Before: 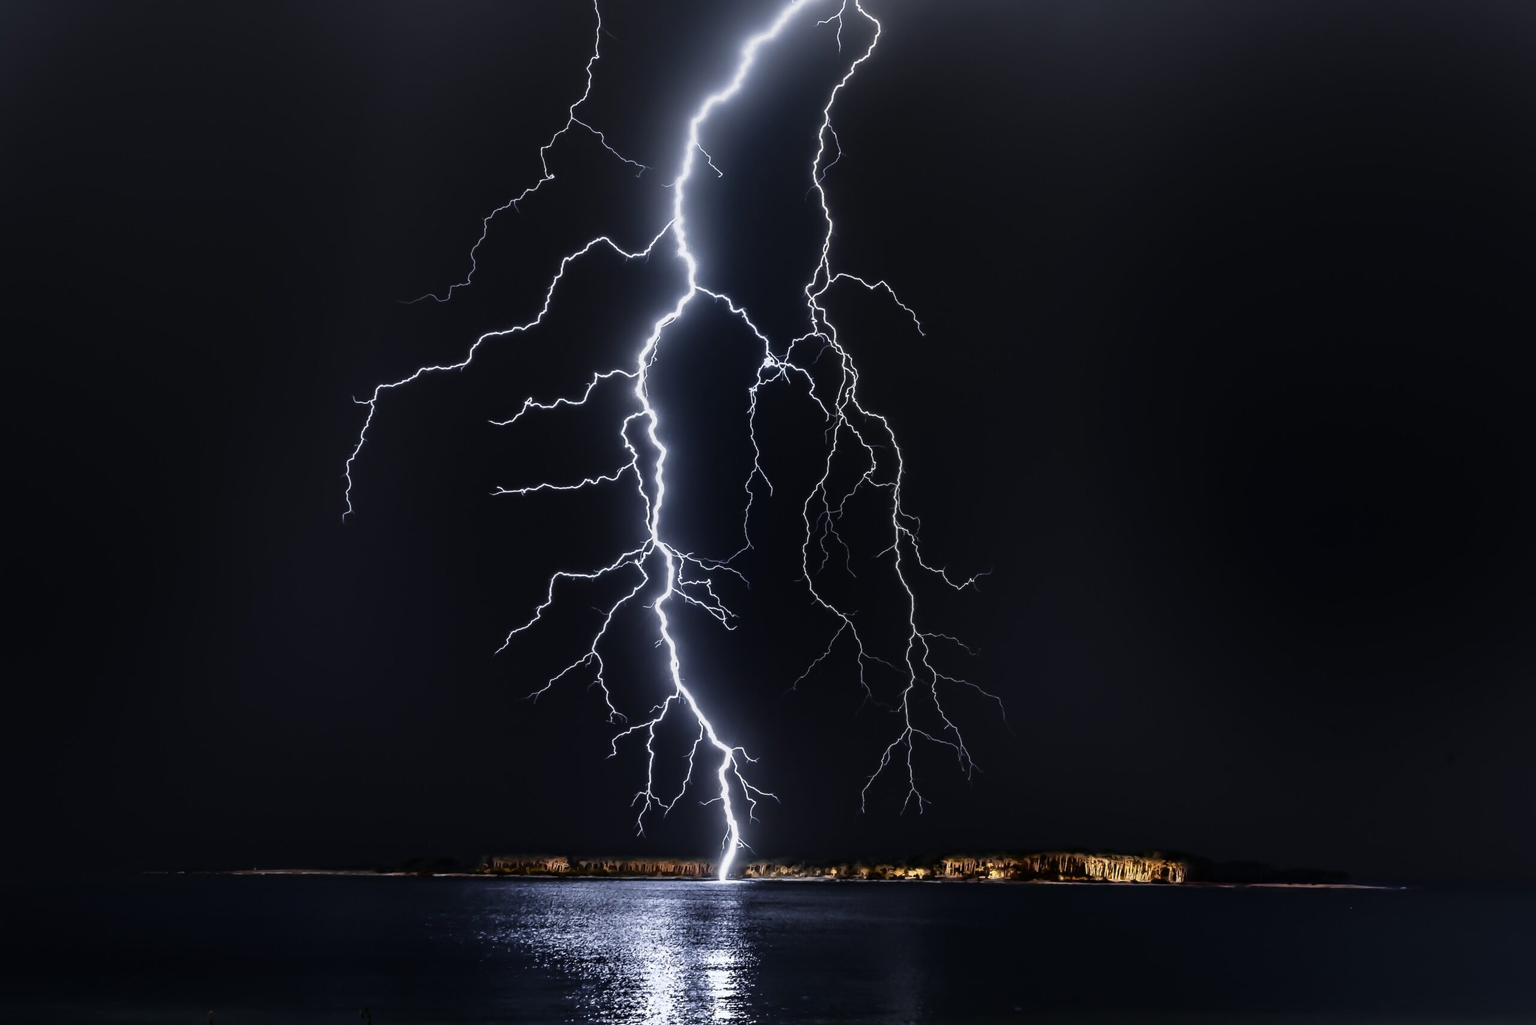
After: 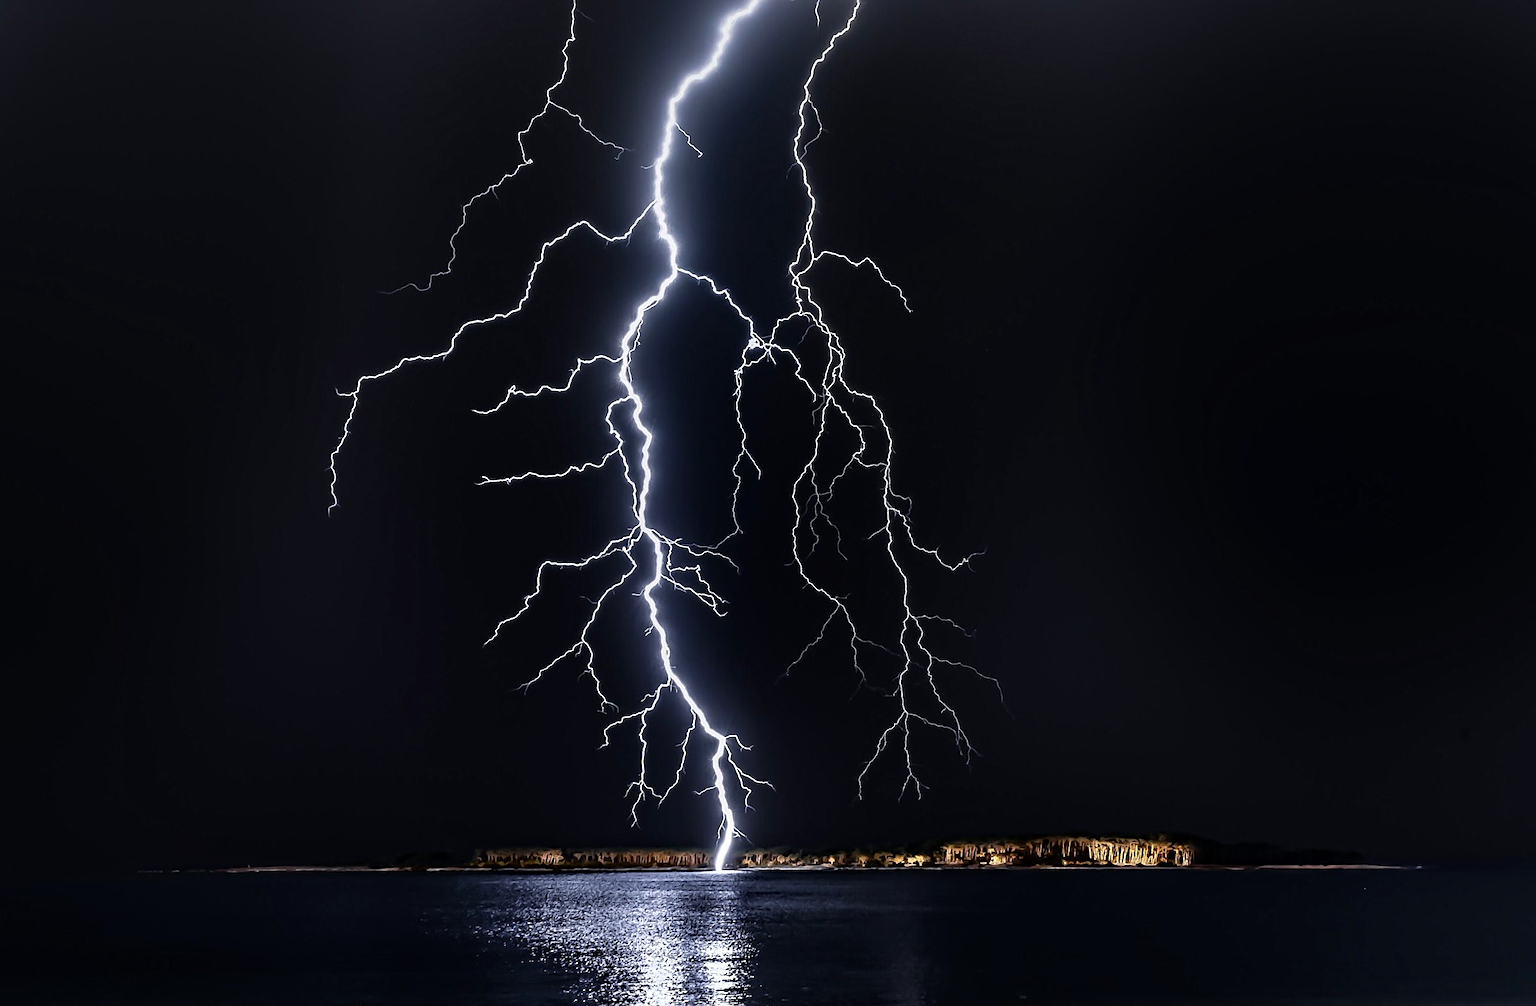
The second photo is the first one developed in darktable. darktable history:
local contrast: highlights 100%, shadows 100%, detail 120%, midtone range 0.2
haze removal: strength 0.29, distance 0.25, compatibility mode true, adaptive false
rotate and perspective: rotation -1.32°, lens shift (horizontal) -0.031, crop left 0.015, crop right 0.985, crop top 0.047, crop bottom 0.982
sharpen: on, module defaults
